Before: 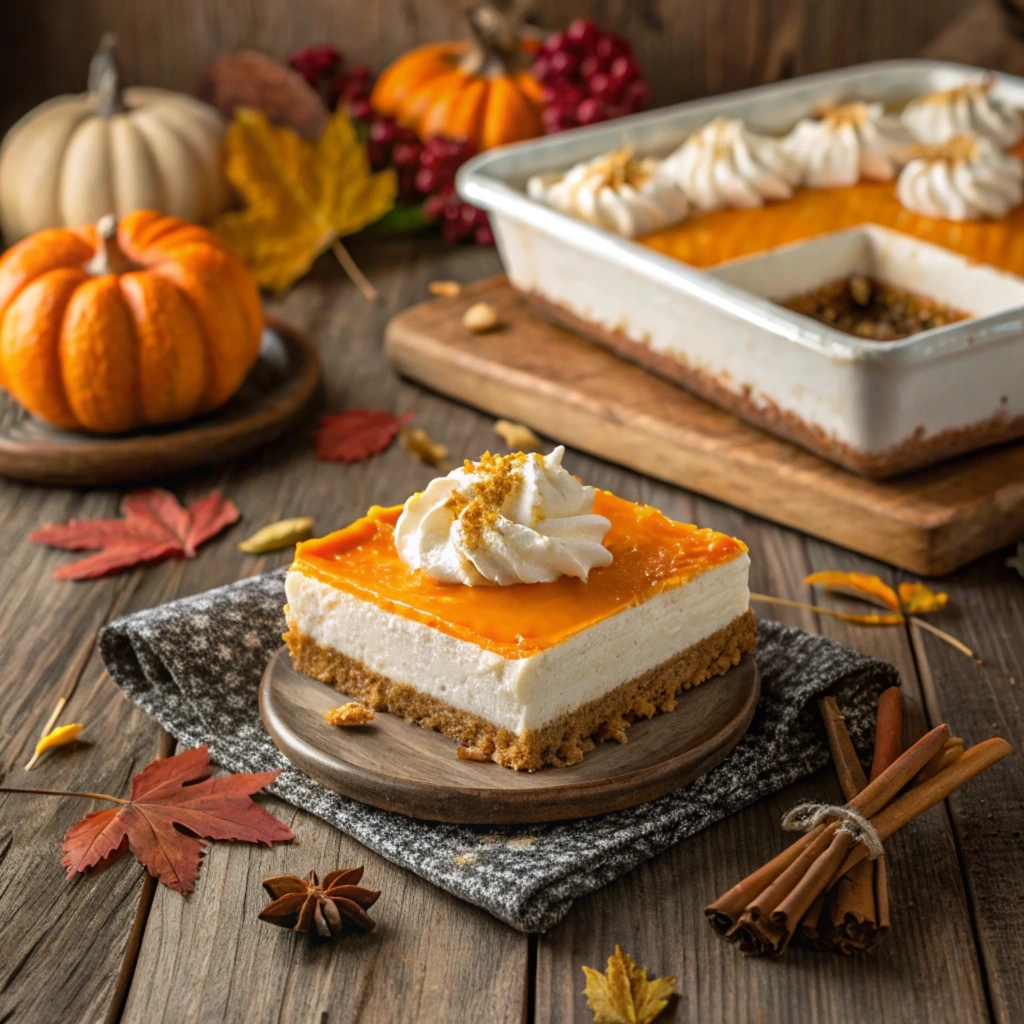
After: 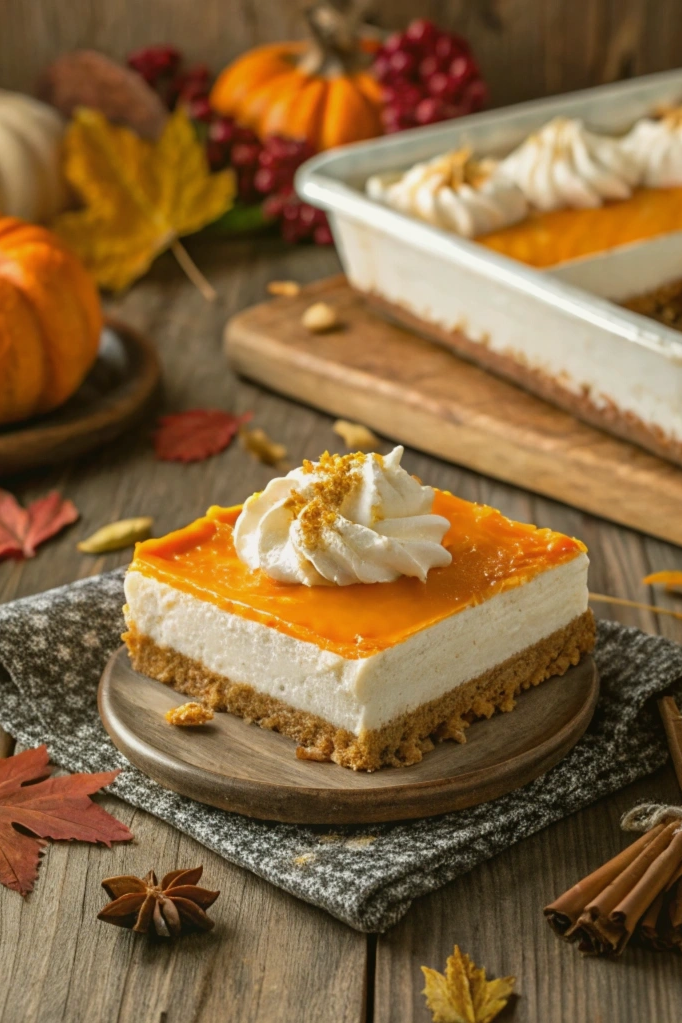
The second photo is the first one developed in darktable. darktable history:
color balance: mode lift, gamma, gain (sRGB), lift [1.04, 1, 1, 0.97], gamma [1.01, 1, 1, 0.97], gain [0.96, 1, 1, 0.97]
crop and rotate: left 15.754%, right 17.579%
